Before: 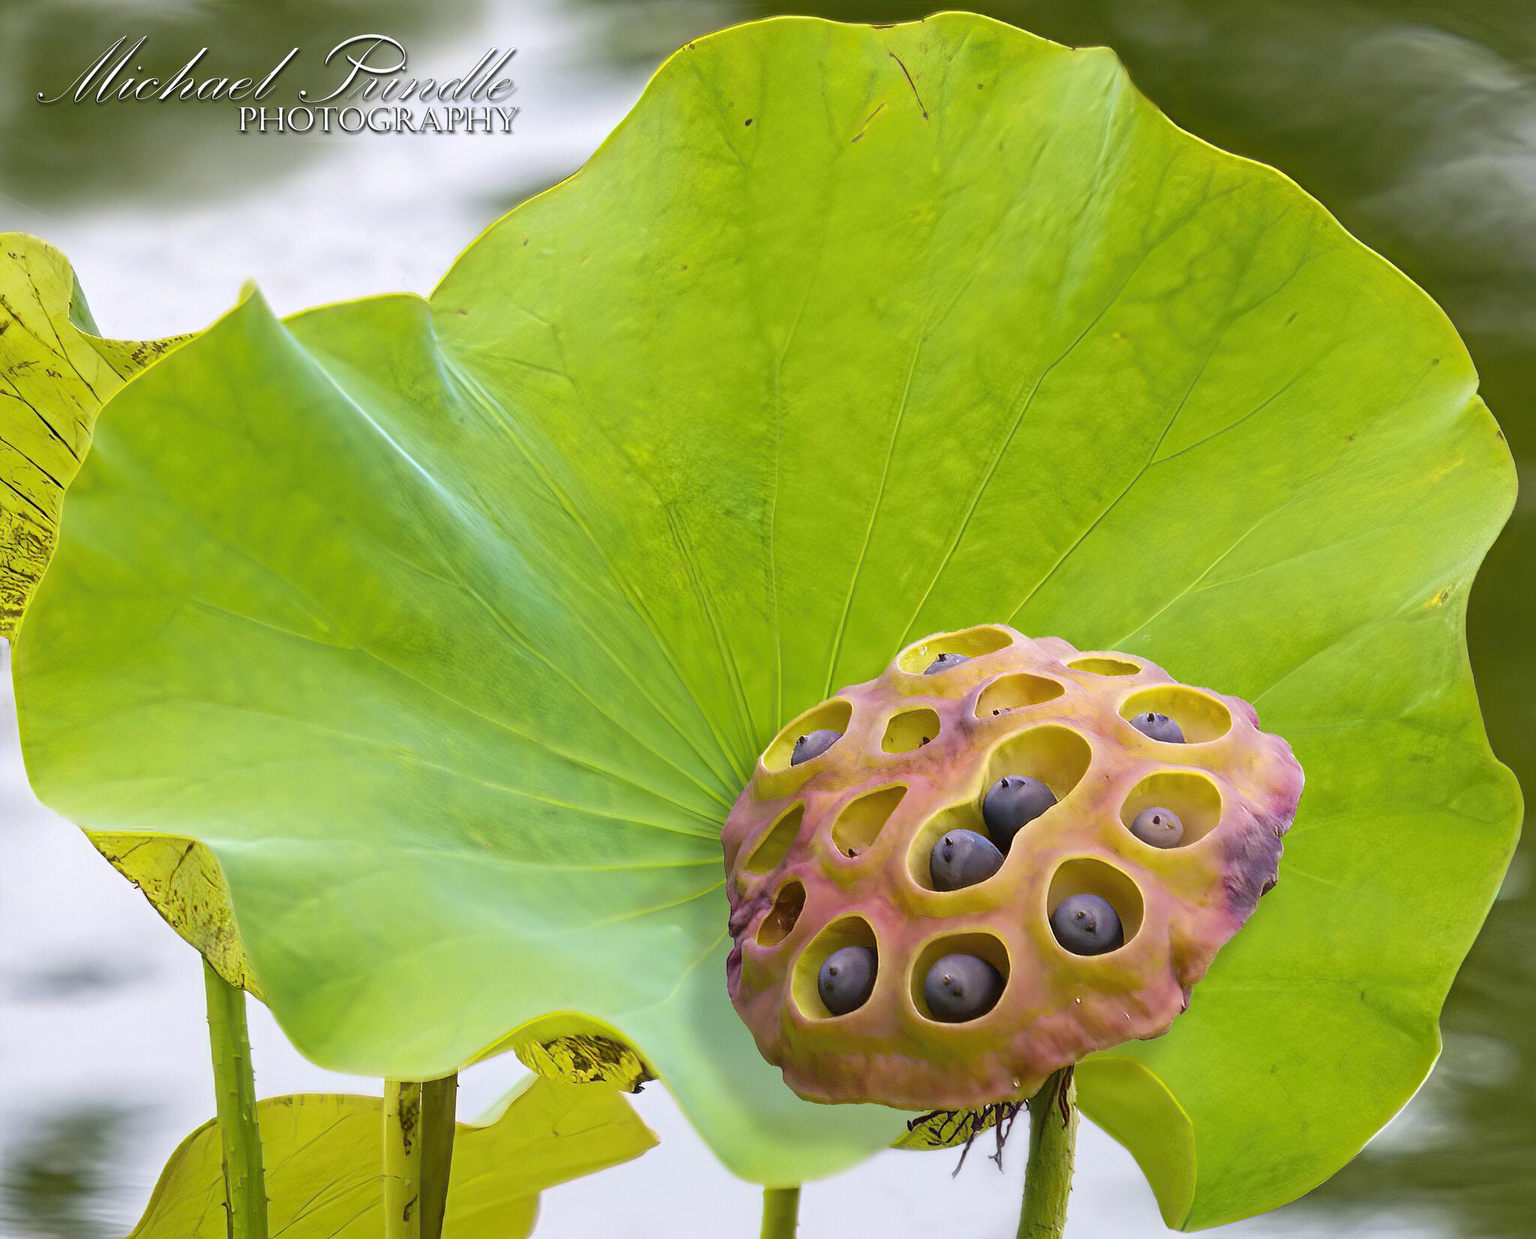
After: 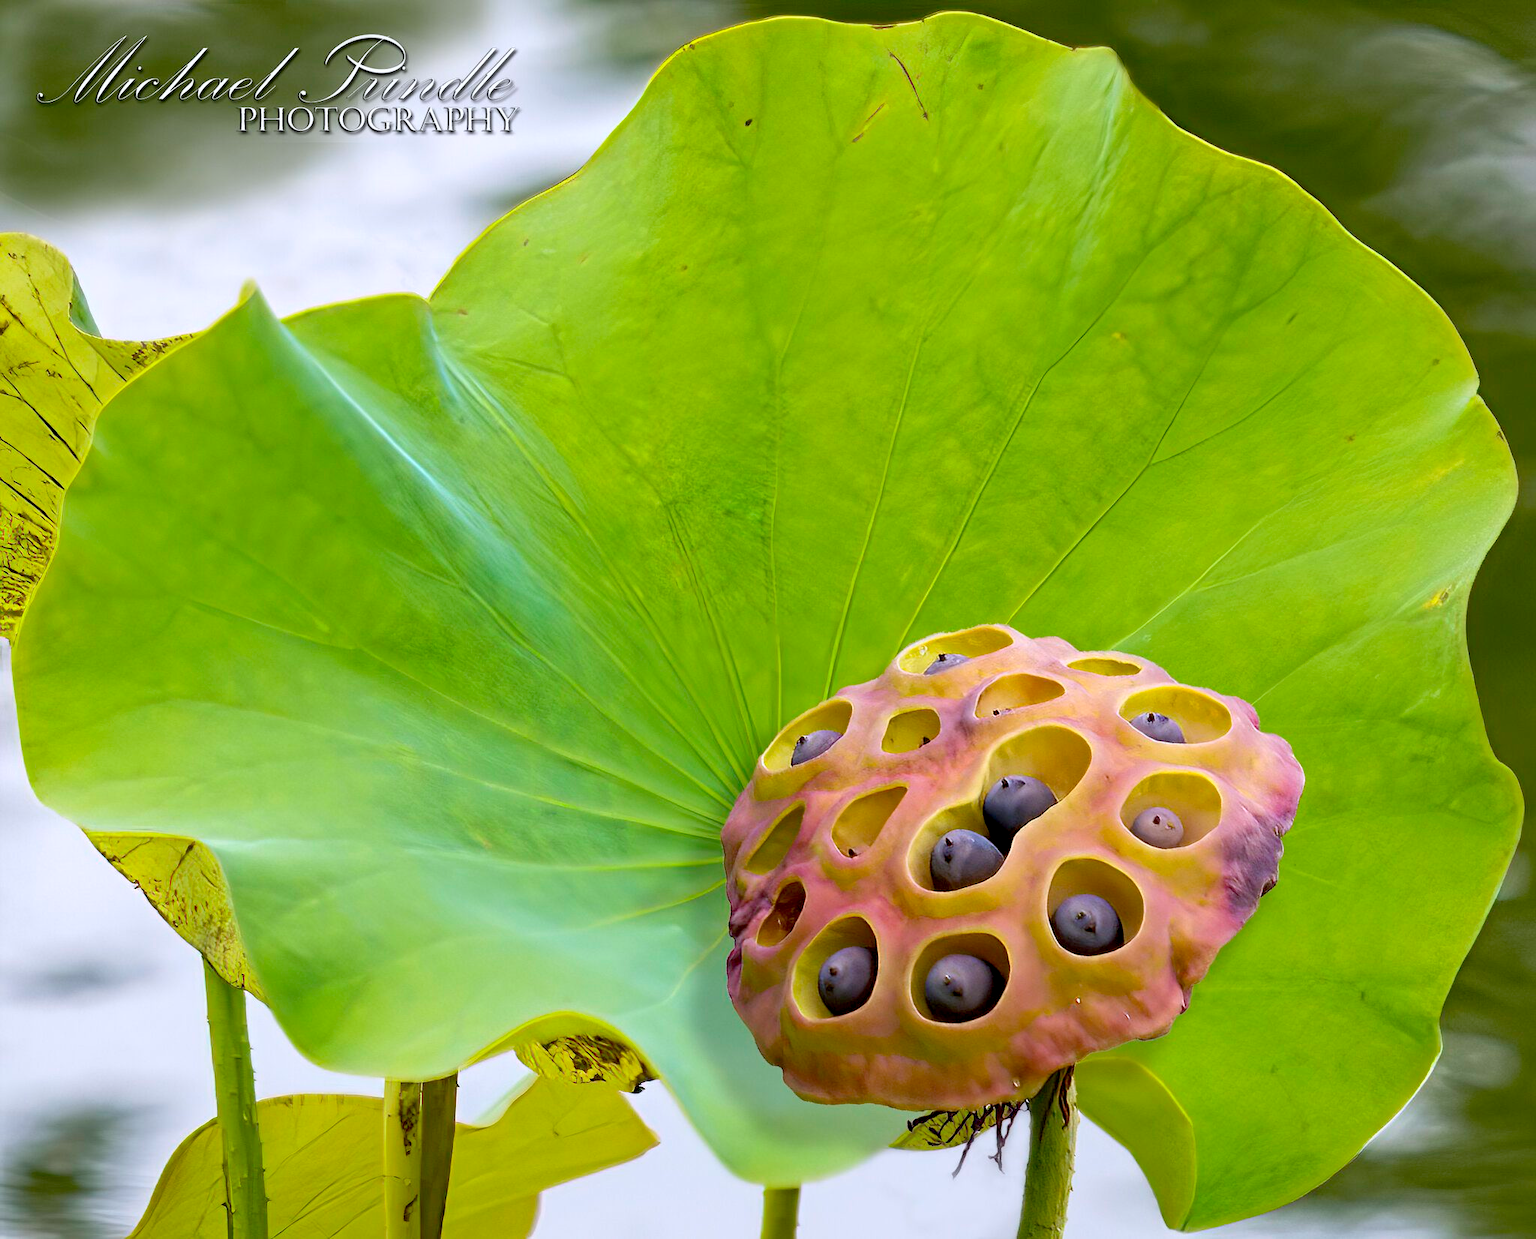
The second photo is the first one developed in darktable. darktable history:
color correction: highlights a* -0.133, highlights b* -5.26, shadows a* -0.125, shadows b* -0.093
exposure: black level correction 0.012, compensate highlight preservation false
